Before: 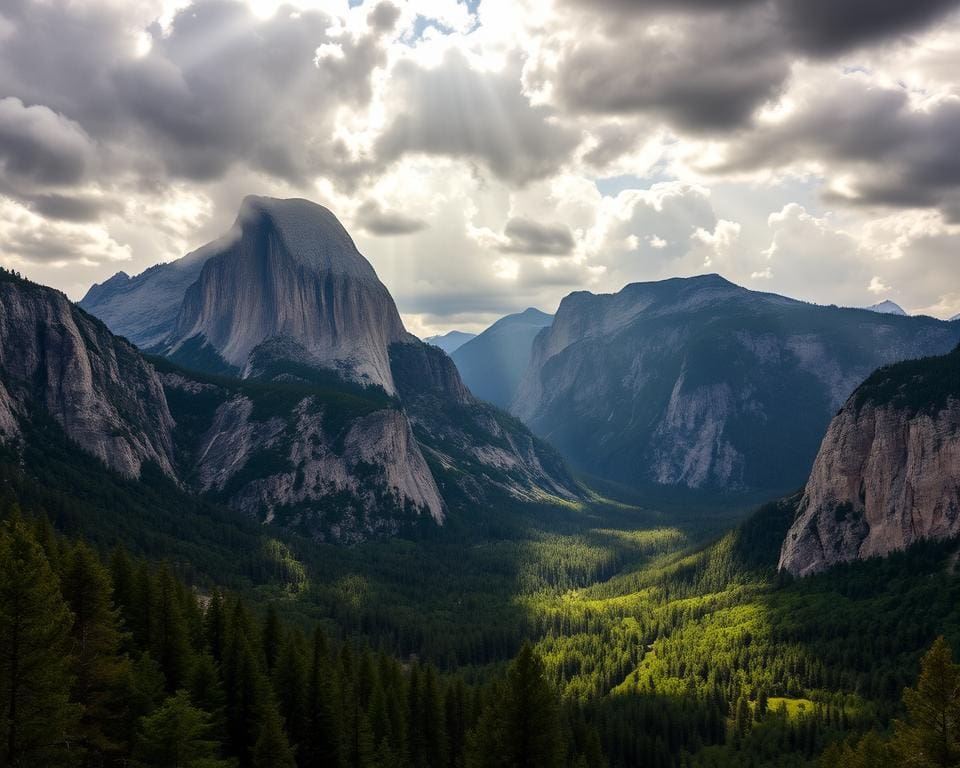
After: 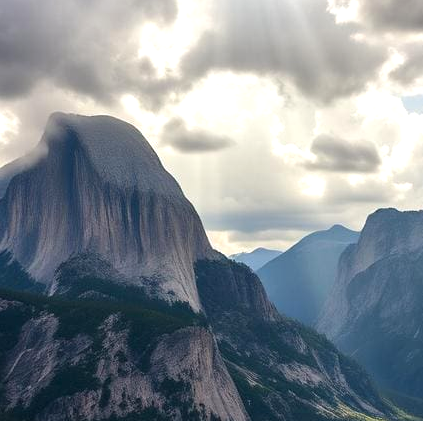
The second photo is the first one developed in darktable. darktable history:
crop: left 20.248%, top 10.86%, right 35.675%, bottom 34.321%
exposure: exposure 0.3 EV, compensate highlight preservation false
